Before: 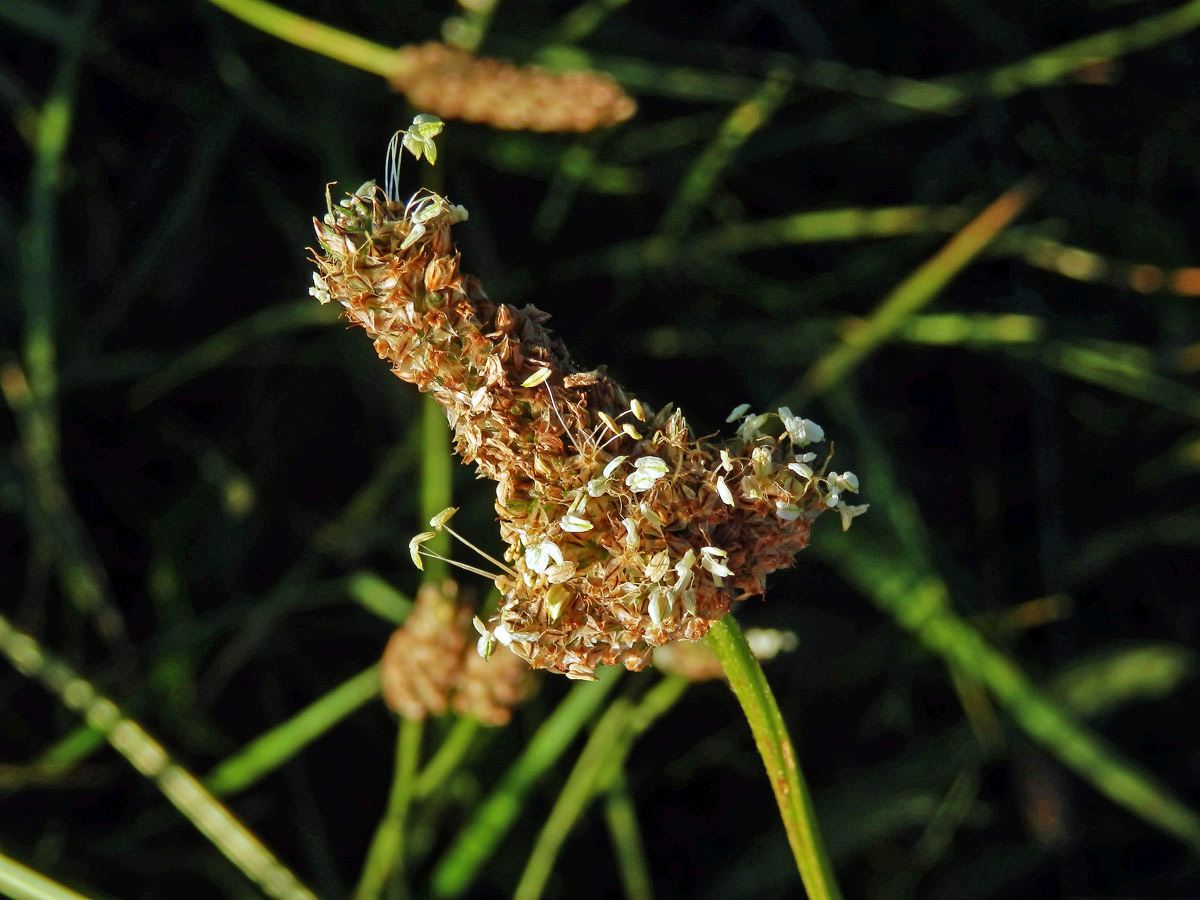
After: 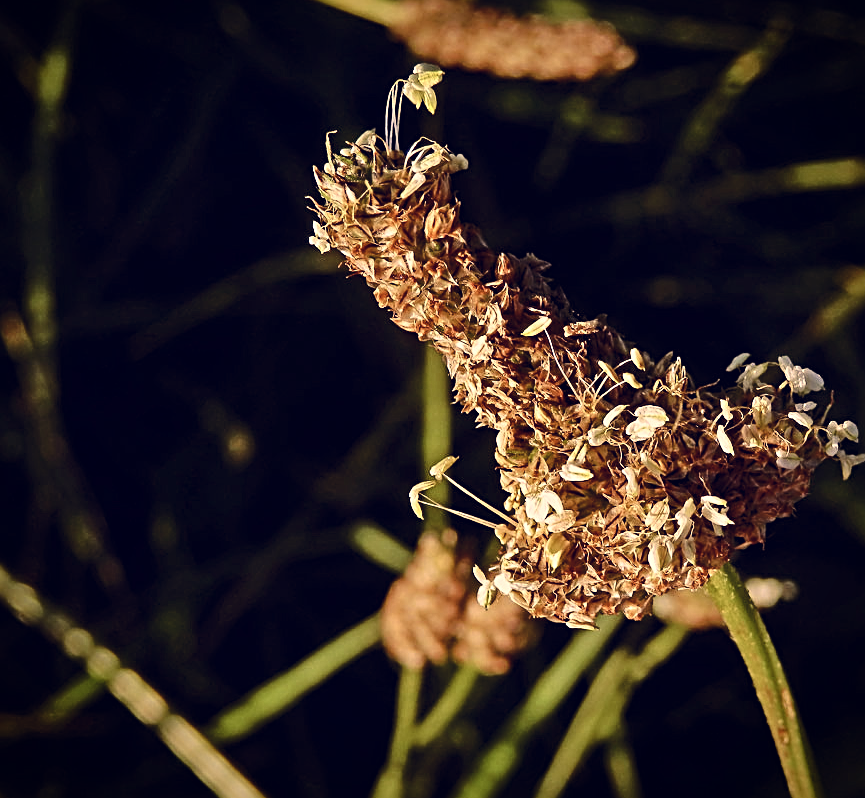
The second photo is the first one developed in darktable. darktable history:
crop: top 5.761%, right 27.872%, bottom 5.504%
color correction: highlights a* 19.99, highlights b* 27.05, shadows a* 3.33, shadows b* -16.95, saturation 0.752
color balance rgb: shadows lift › chroma 9.833%, shadows lift › hue 43.81°, perceptual saturation grading › global saturation 0.245%, perceptual saturation grading › highlights -18.339%, perceptual saturation grading › mid-tones 7.008%, perceptual saturation grading › shadows 27.856%
sharpen: radius 2.63, amount 0.664
base curve: curves: ch0 [(0, 0) (0.073, 0.04) (0.157, 0.139) (0.492, 0.492) (0.758, 0.758) (1, 1)]
contrast brightness saturation: contrast 0.098, brightness 0.024, saturation 0.024
vignetting: saturation 0.036, automatic ratio true
